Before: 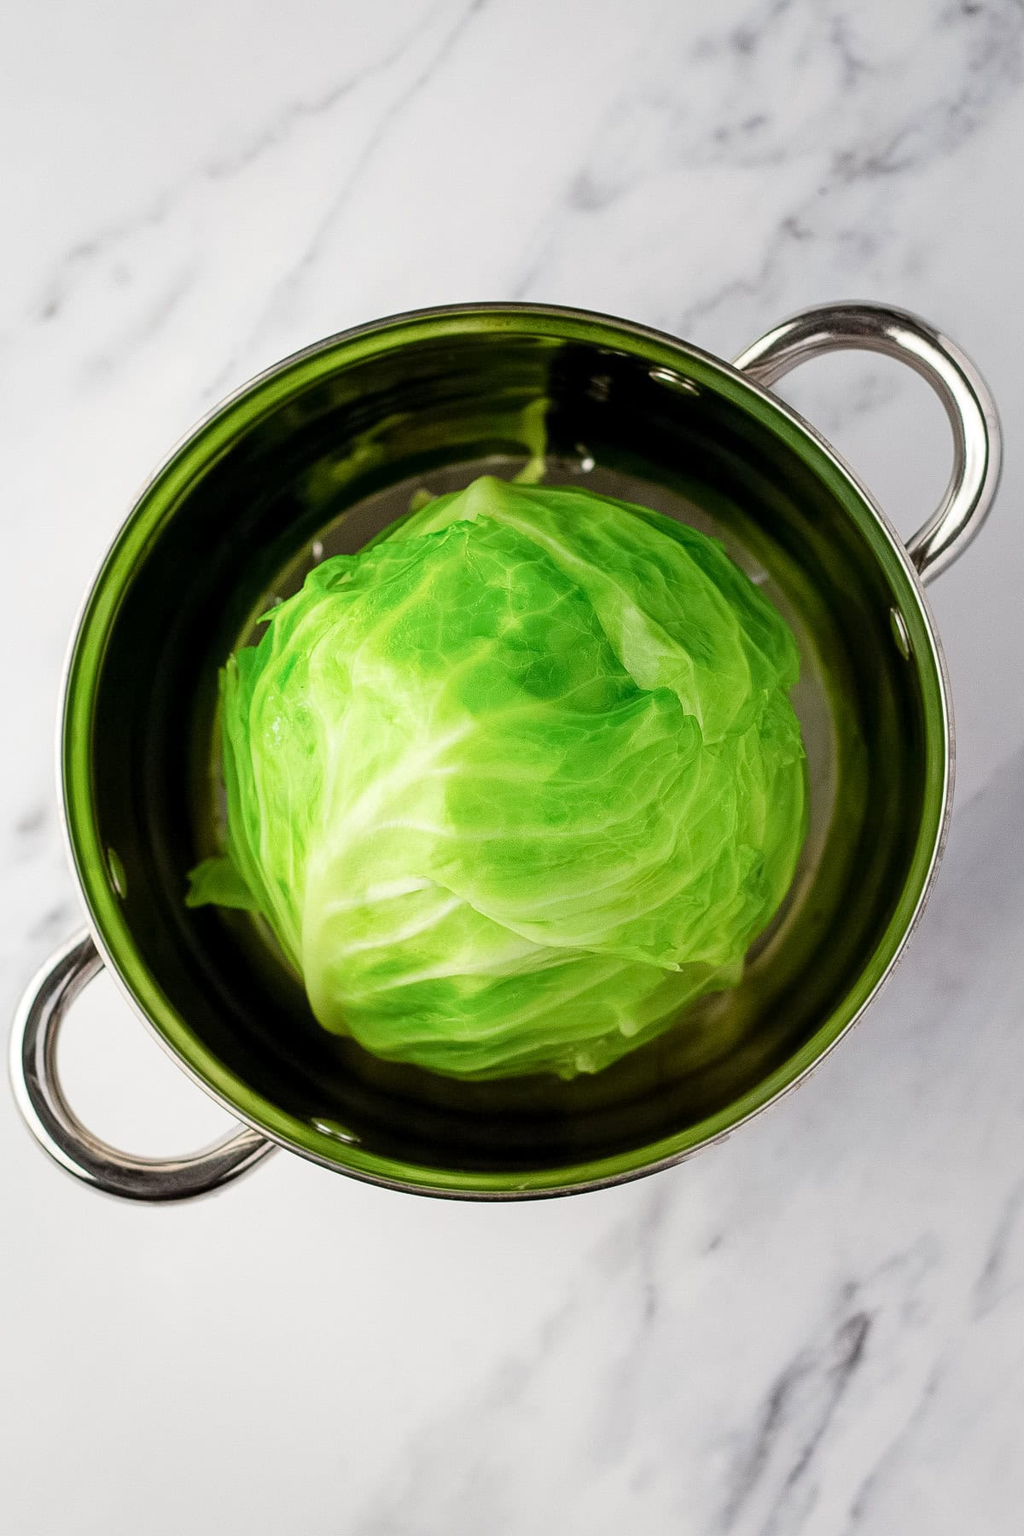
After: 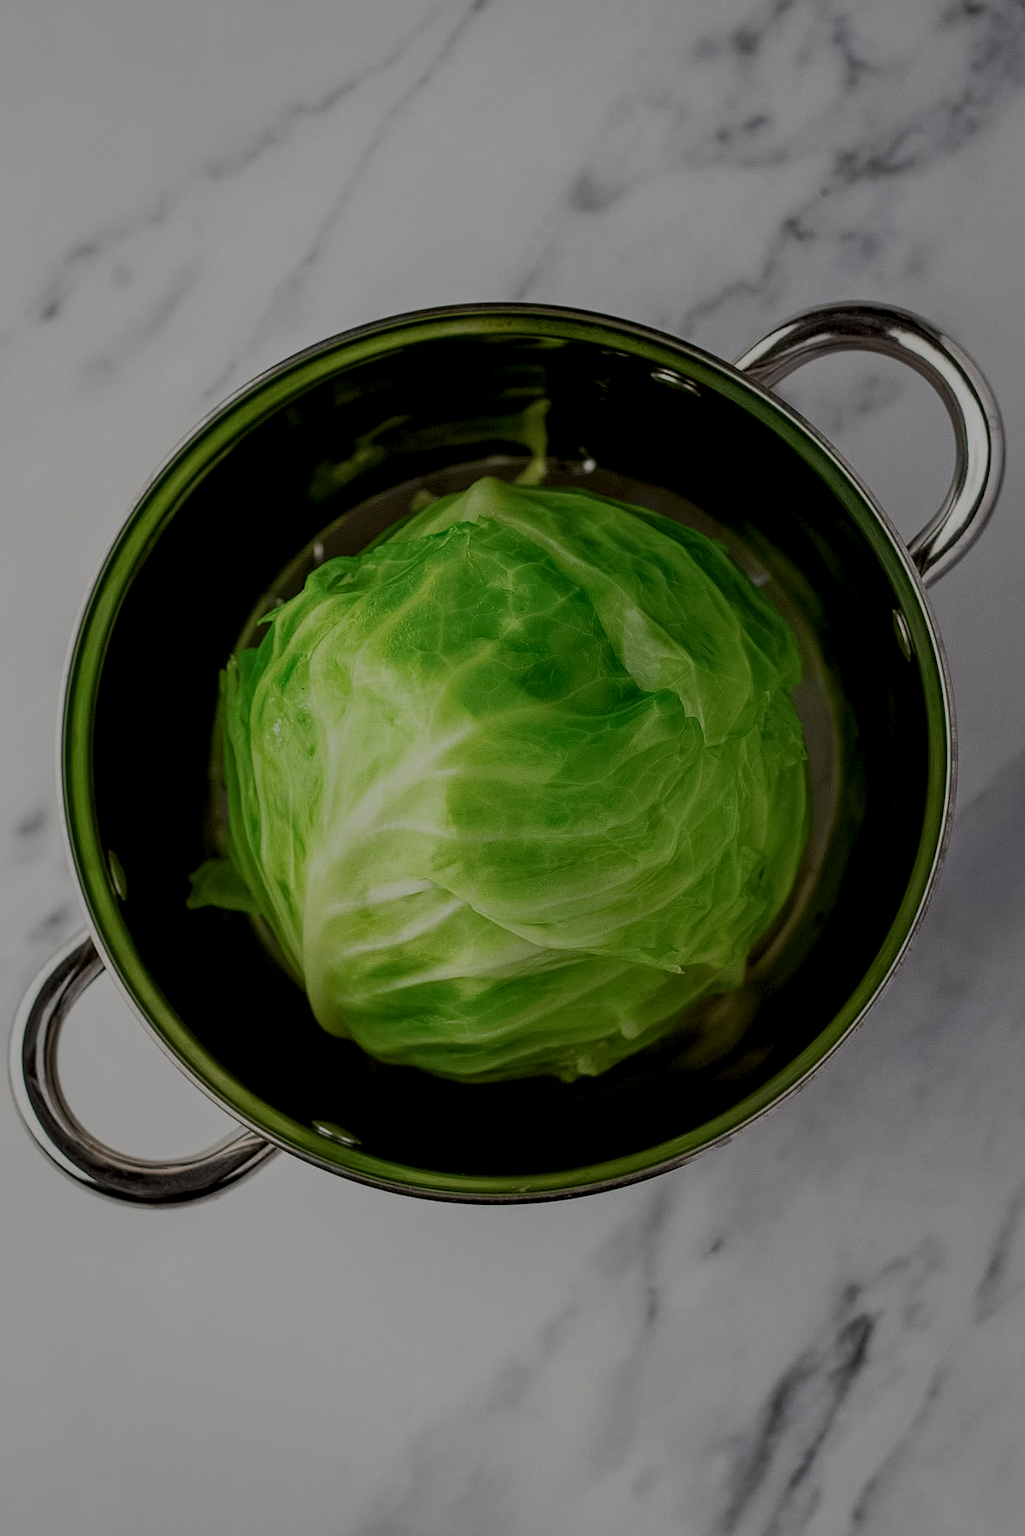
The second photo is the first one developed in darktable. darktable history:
local contrast: detail 130%
crop: top 0.026%, bottom 0.153%
exposure: exposure 0.178 EV, compensate highlight preservation false
tone equalizer: -8 EV -1.98 EV, -7 EV -1.96 EV, -6 EV -1.96 EV, -5 EV -1.98 EV, -4 EV -1.99 EV, -3 EV -1.97 EV, -2 EV -1.98 EV, -1 EV -1.61 EV, +0 EV -1.98 EV, edges refinement/feathering 500, mask exposure compensation -1.57 EV, preserve details no
